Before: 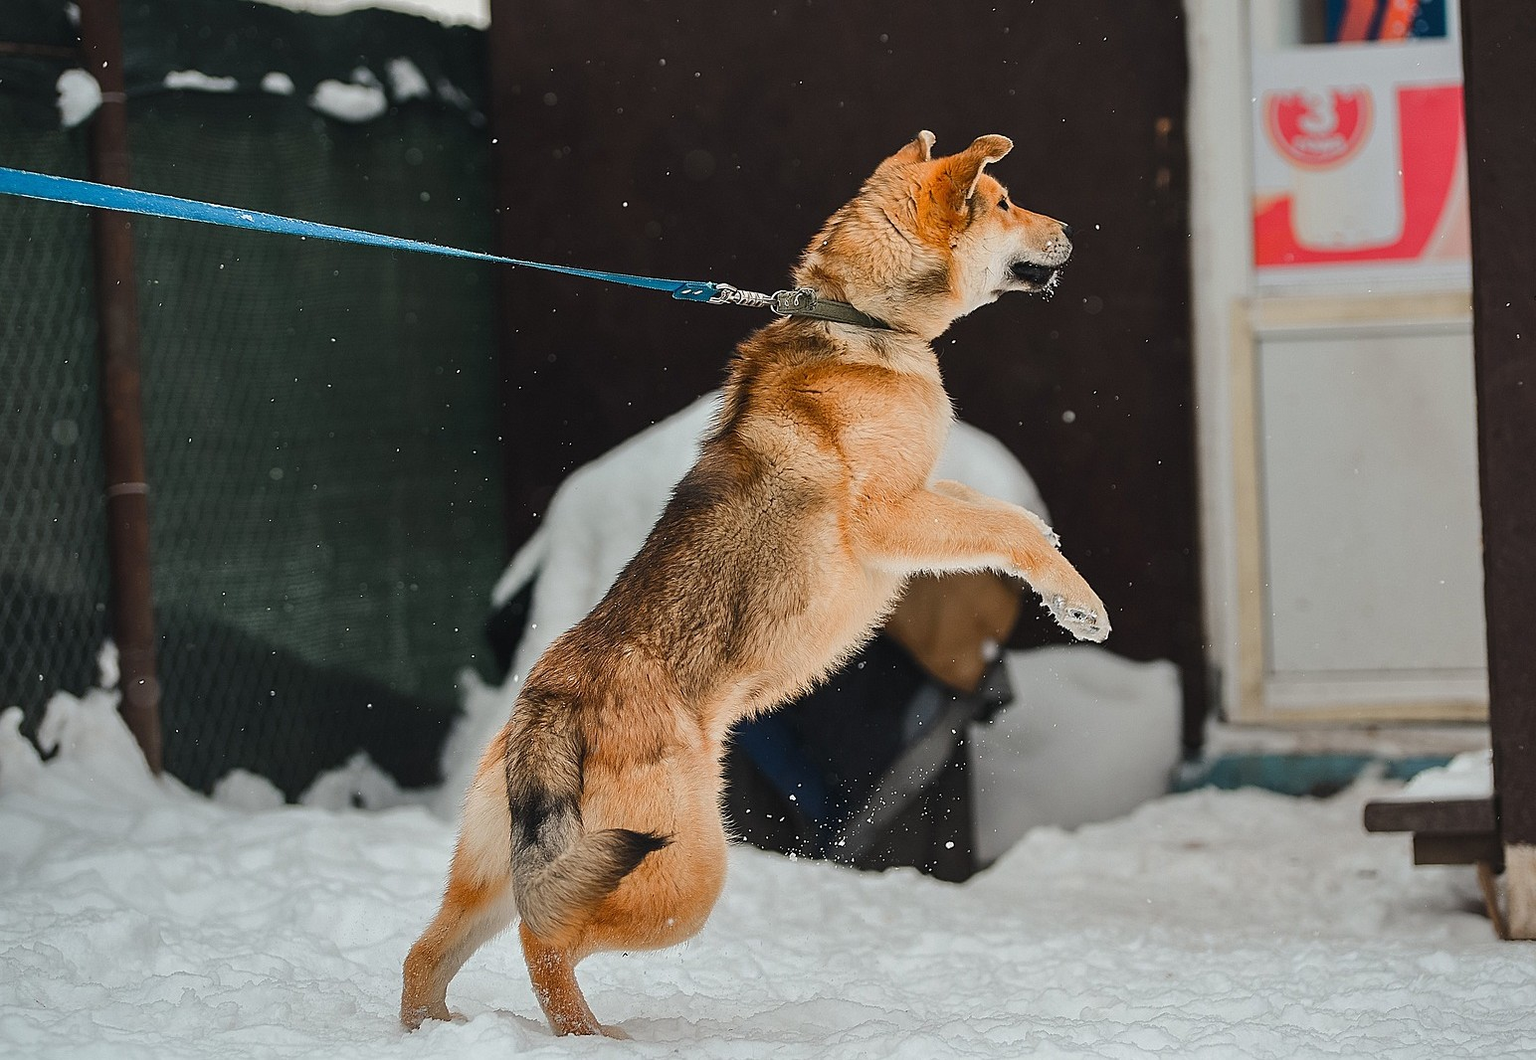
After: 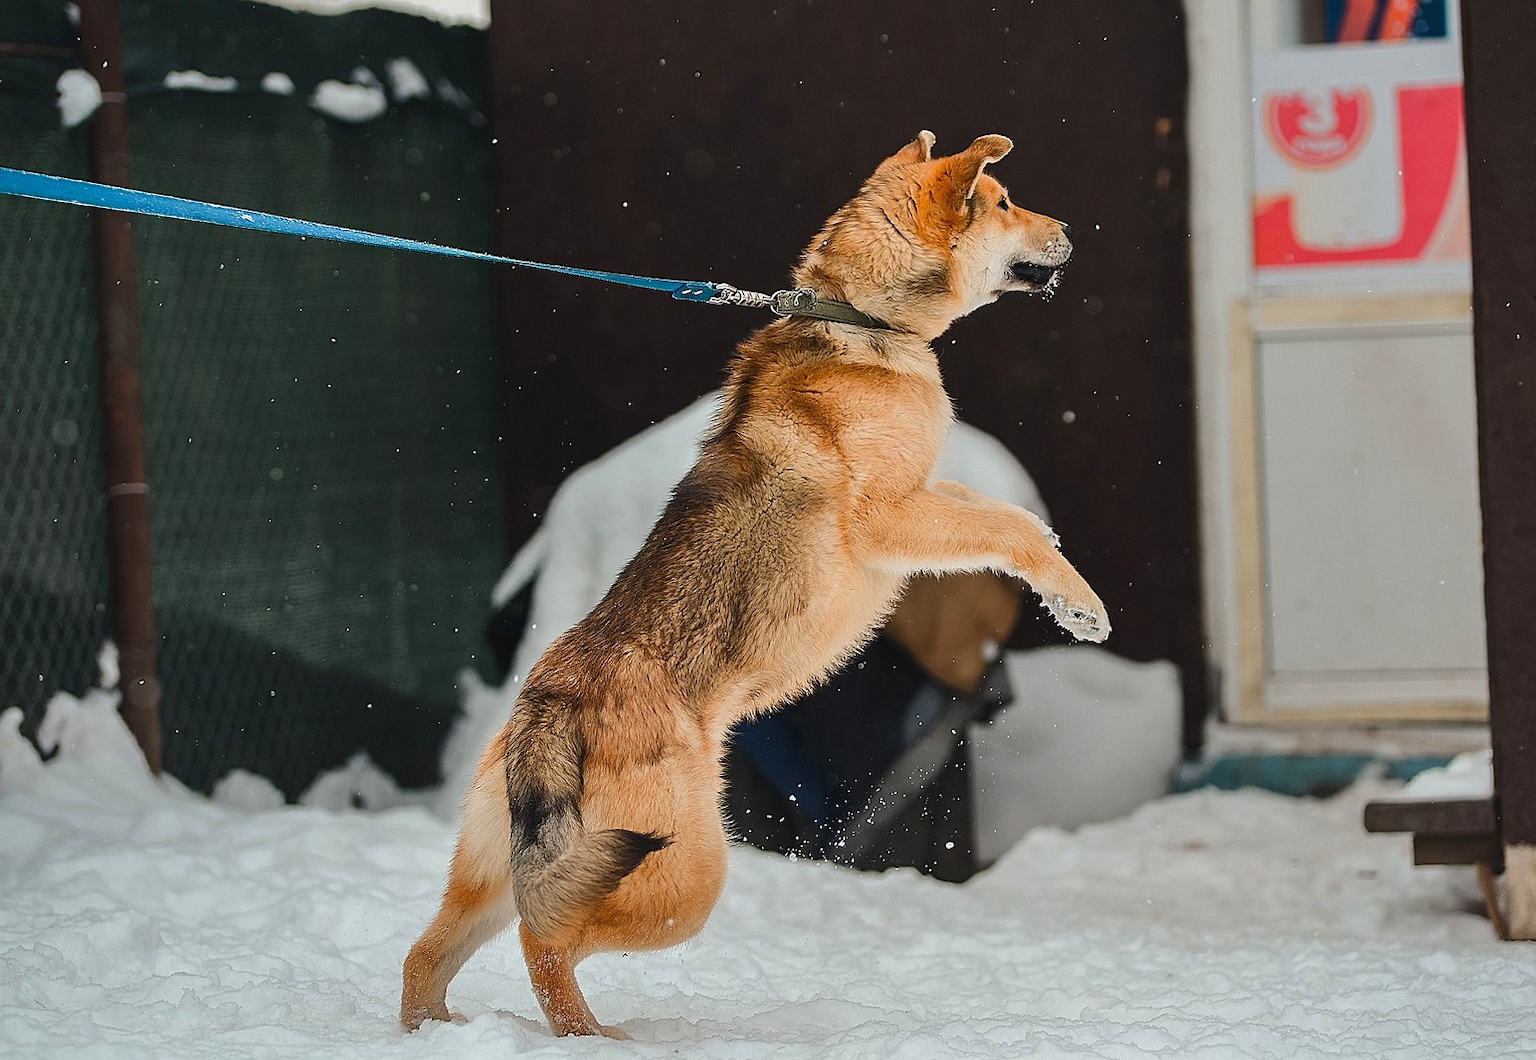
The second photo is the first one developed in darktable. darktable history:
velvia: strength 15.25%
